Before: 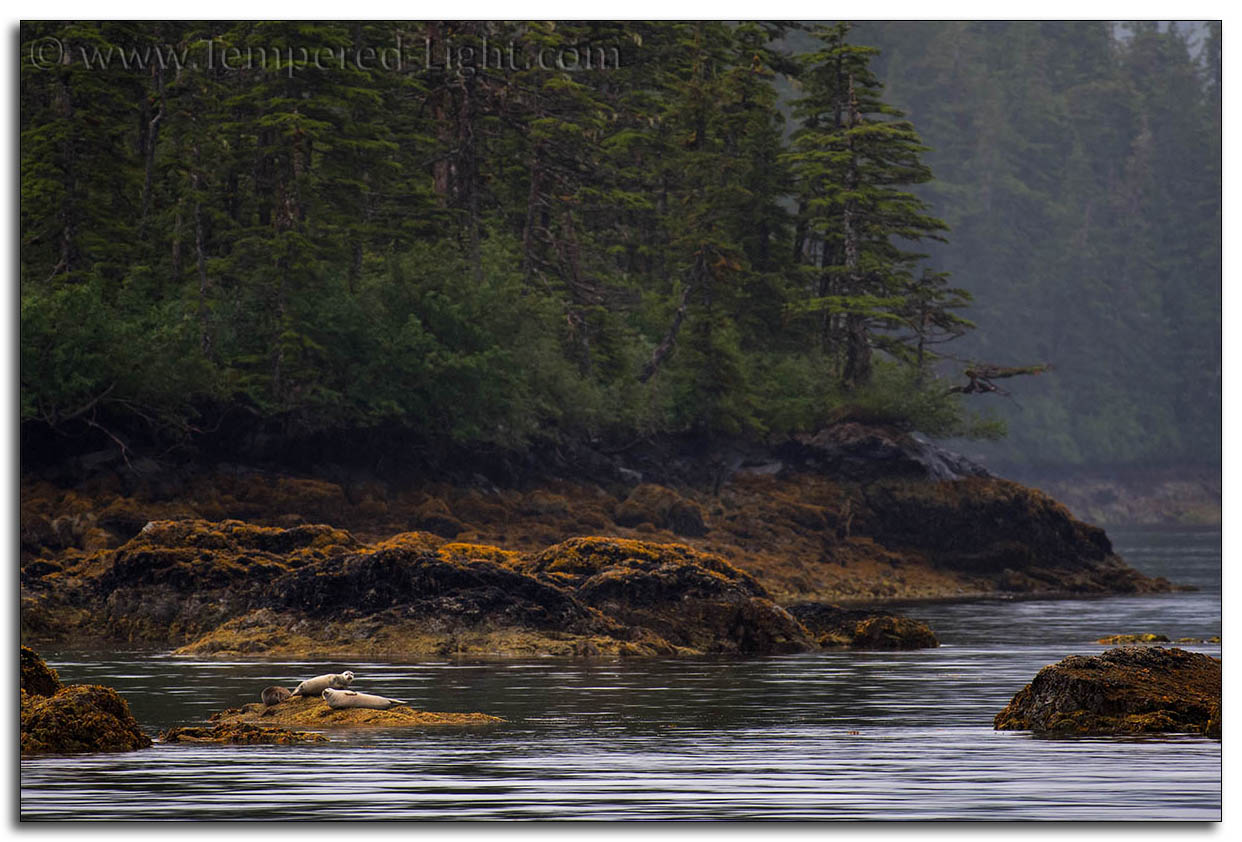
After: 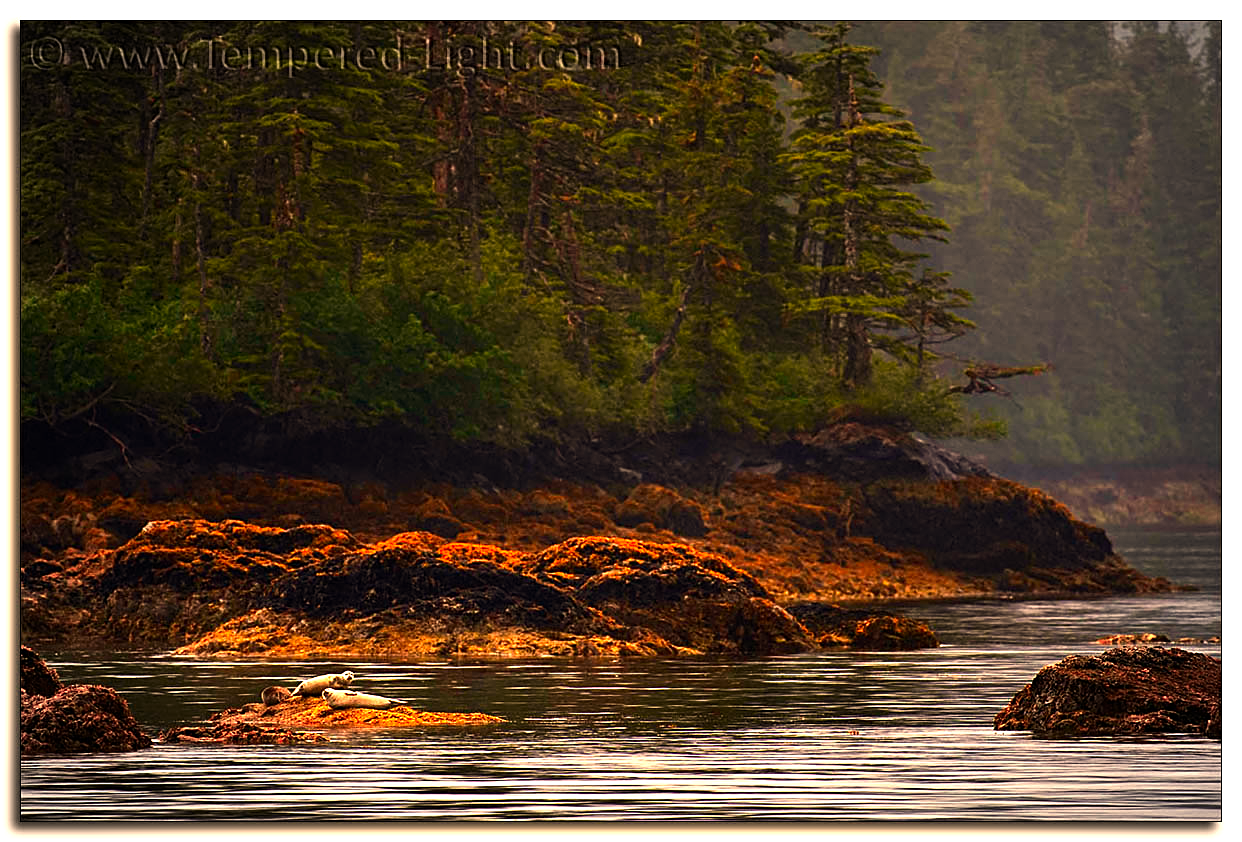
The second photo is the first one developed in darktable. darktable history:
vignetting: automatic ratio true
sharpen: on, module defaults
white balance: red 1.138, green 0.996, blue 0.812
tone equalizer: -8 EV -0.417 EV, -7 EV -0.389 EV, -6 EV -0.333 EV, -5 EV -0.222 EV, -3 EV 0.222 EV, -2 EV 0.333 EV, -1 EV 0.389 EV, +0 EV 0.417 EV, edges refinement/feathering 500, mask exposure compensation -1.57 EV, preserve details no
color zones: curves: ch0 [(0.018, 0.548) (0.224, 0.64) (0.425, 0.447) (0.675, 0.575) (0.732, 0.579)]; ch1 [(0.066, 0.487) (0.25, 0.5) (0.404, 0.43) (0.75, 0.421) (0.956, 0.421)]; ch2 [(0.044, 0.561) (0.215, 0.465) (0.399, 0.544) (0.465, 0.548) (0.614, 0.447) (0.724, 0.43) (0.882, 0.623) (0.956, 0.632)]
color correction: saturation 2.15
